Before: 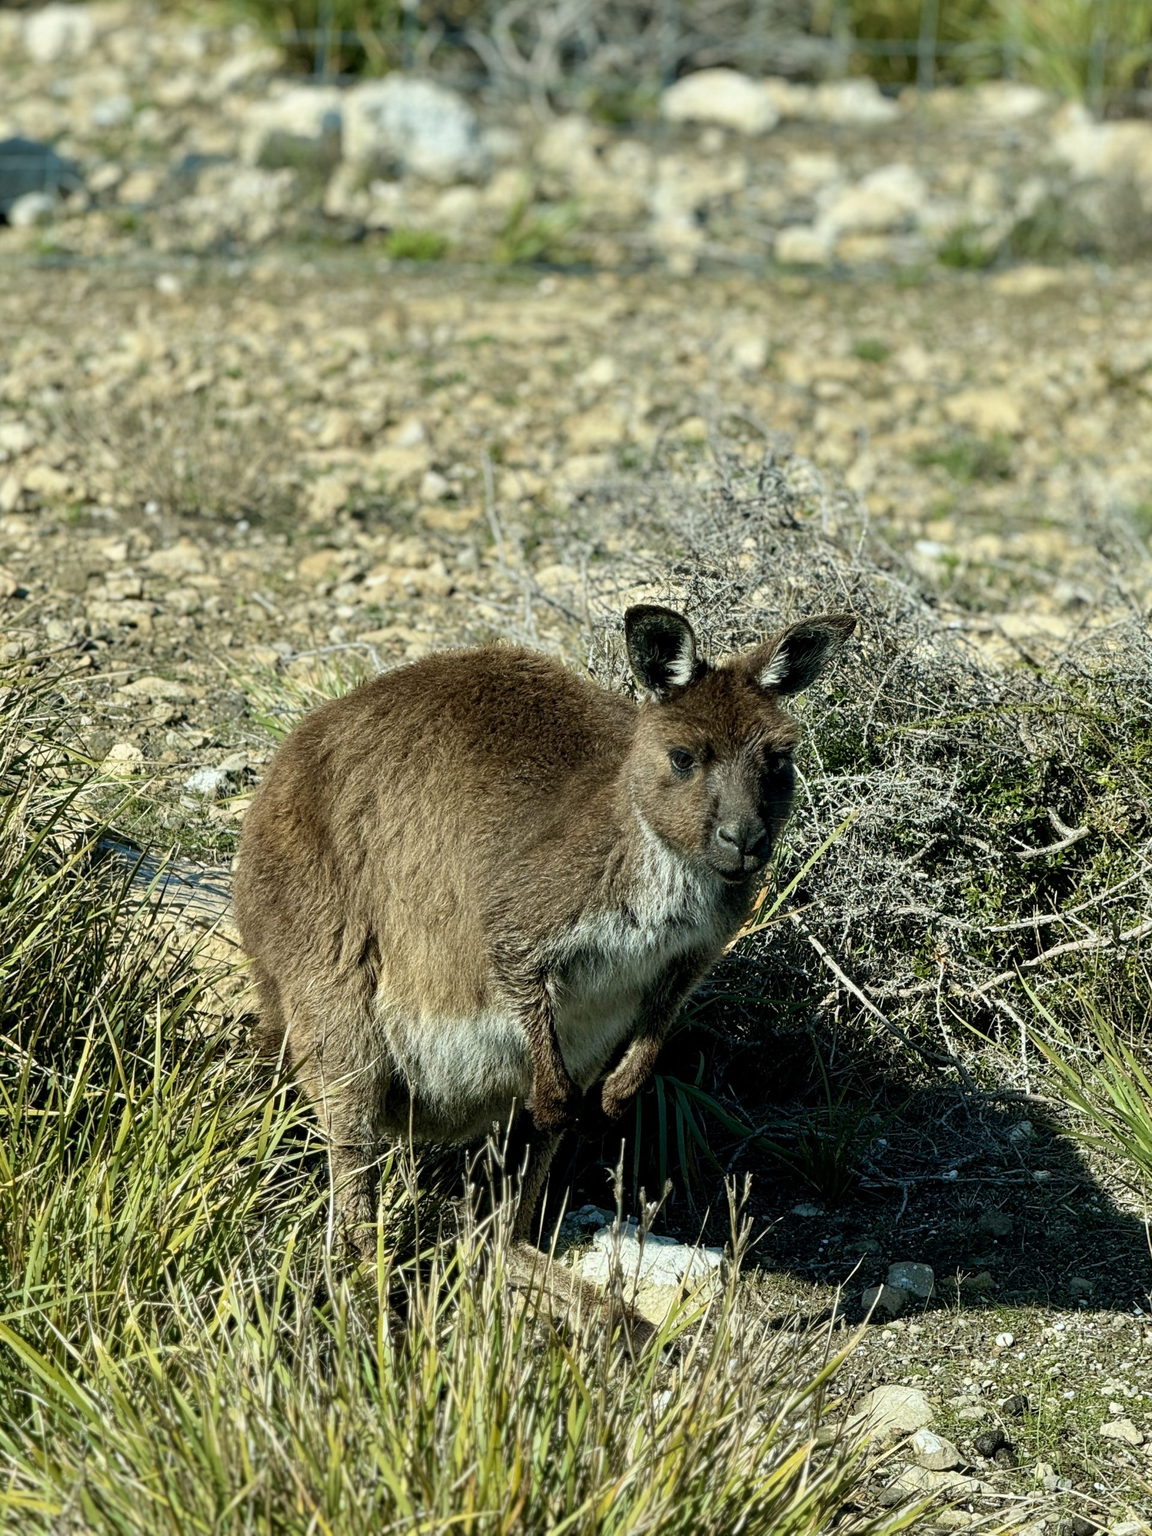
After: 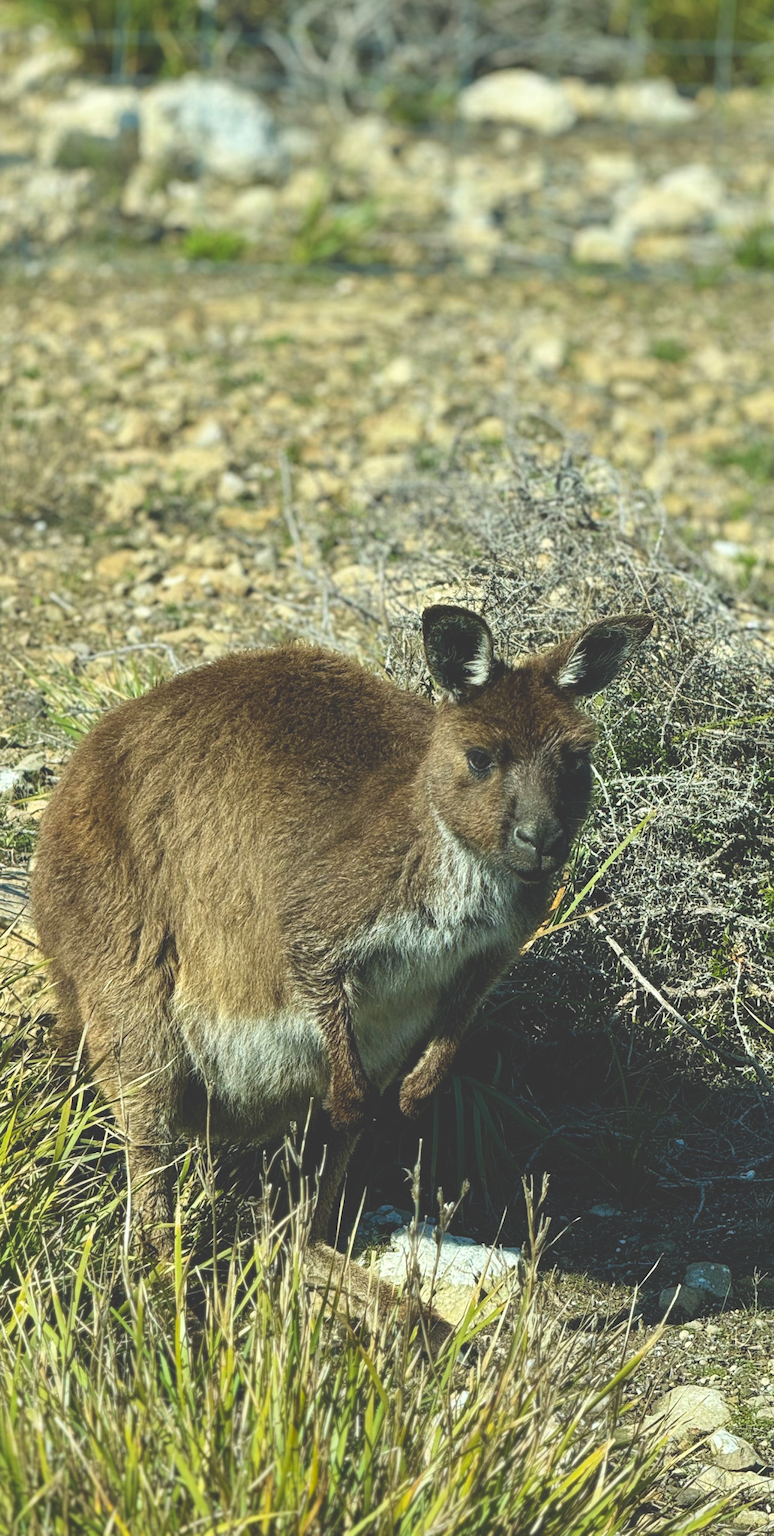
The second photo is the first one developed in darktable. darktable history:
contrast brightness saturation: brightness -0.024, saturation 0.369
crop and rotate: left 17.619%, right 15.123%
exposure: black level correction -0.039, exposure 0.062 EV, compensate highlight preservation false
